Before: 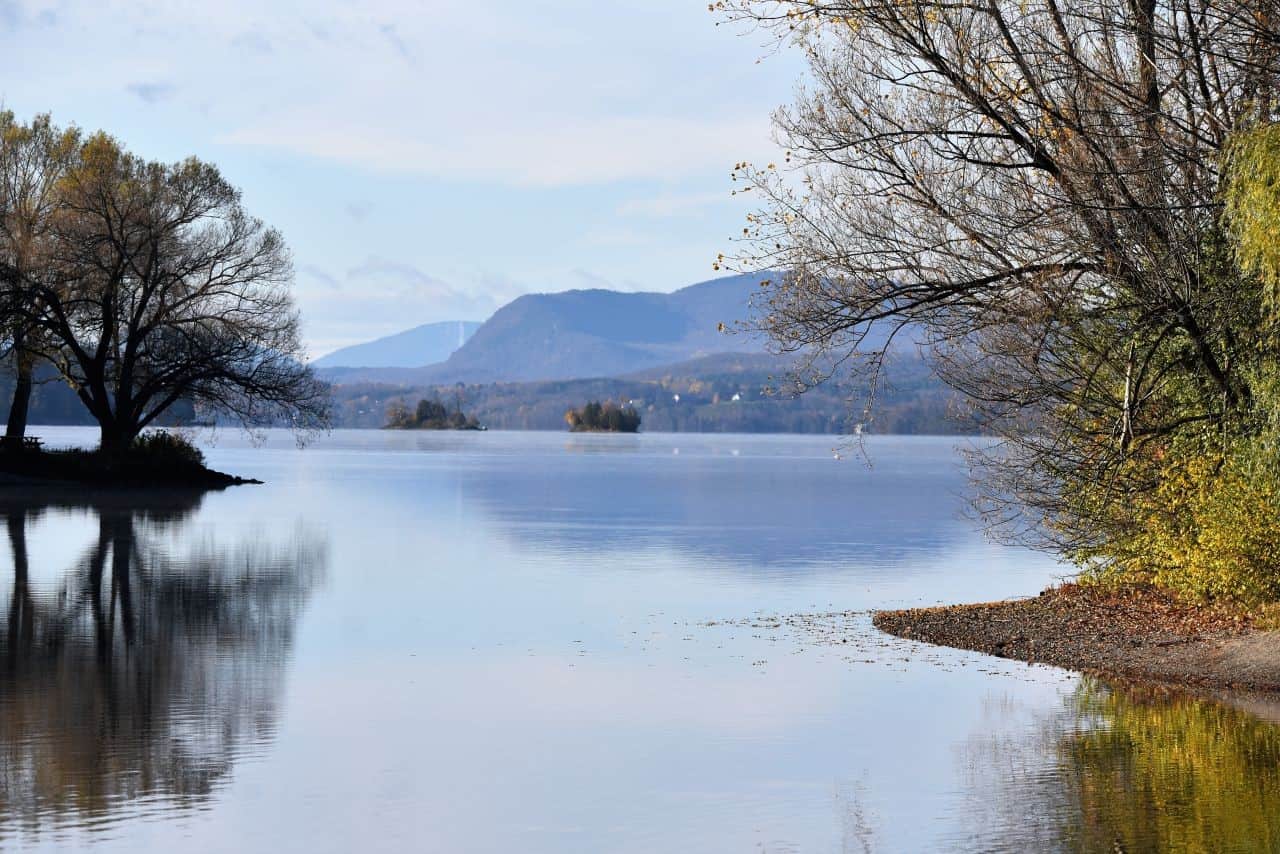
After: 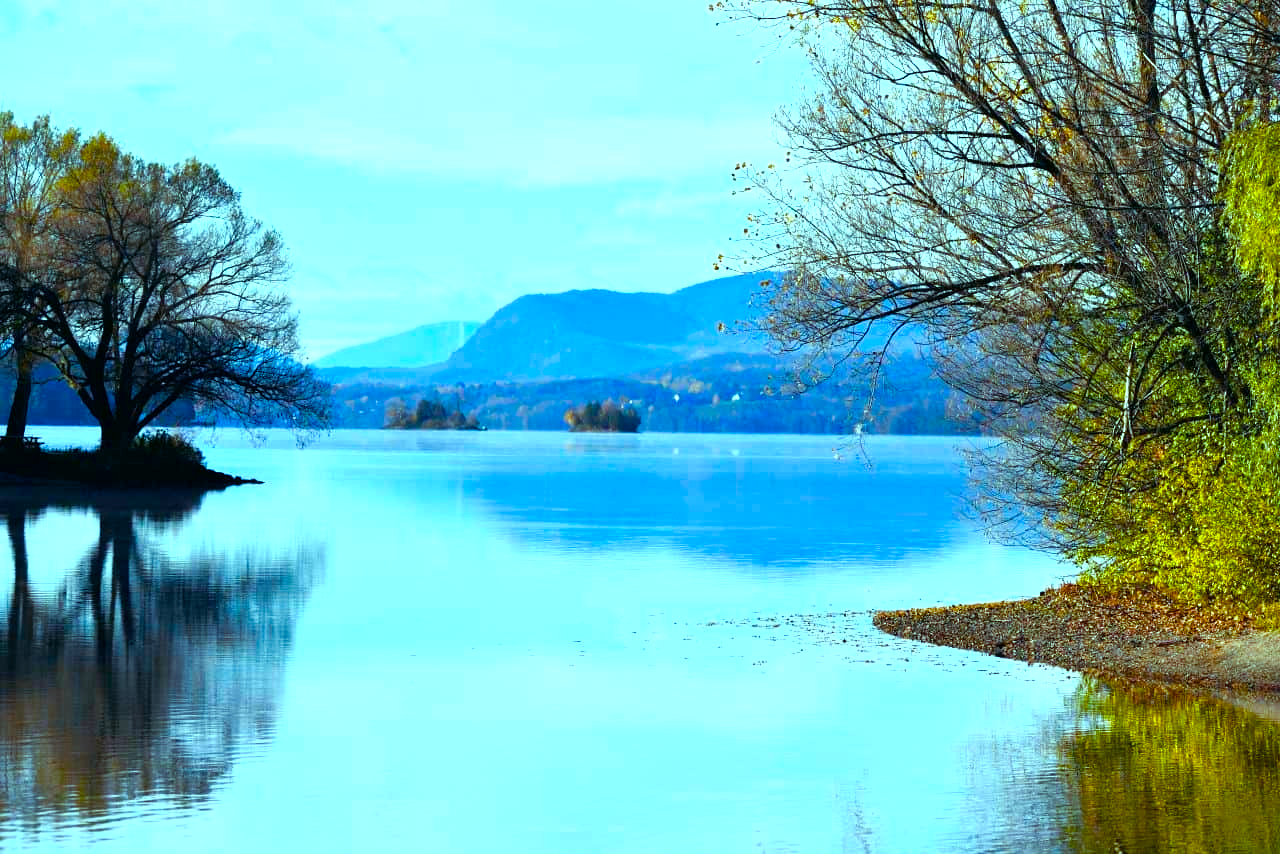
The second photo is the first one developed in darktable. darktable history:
color balance rgb: linear chroma grading › shadows 10%, linear chroma grading › highlights 10%, linear chroma grading › global chroma 15%, linear chroma grading › mid-tones 15%, perceptual saturation grading › global saturation 40%, perceptual saturation grading › highlights -25%, perceptual saturation grading › mid-tones 35%, perceptual saturation grading › shadows 35%, perceptual brilliance grading › global brilliance 11.29%, global vibrance 11.29%
color balance: mode lift, gamma, gain (sRGB), lift [0.997, 0.979, 1.021, 1.011], gamma [1, 1.084, 0.916, 0.998], gain [1, 0.87, 1.13, 1.101], contrast 4.55%, contrast fulcrum 38.24%, output saturation 104.09%
